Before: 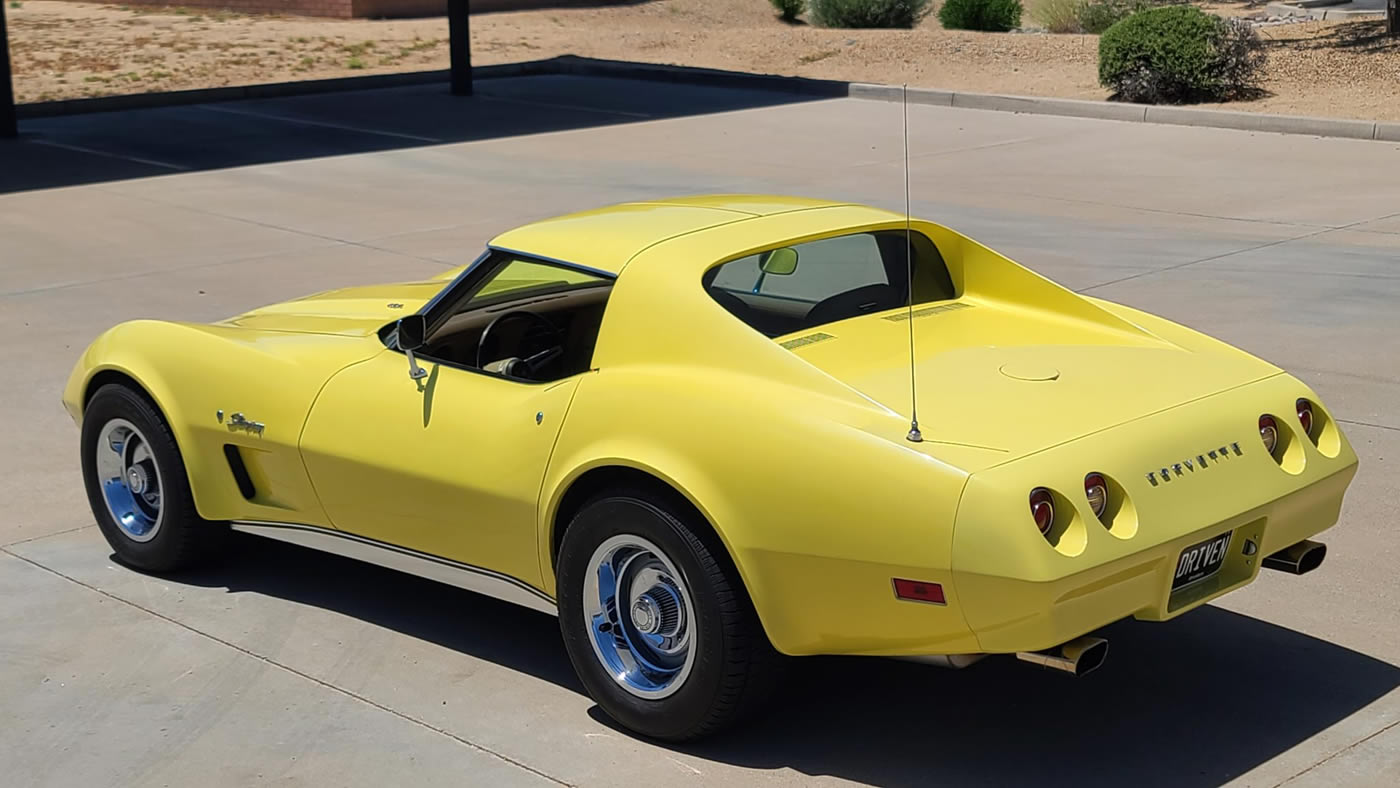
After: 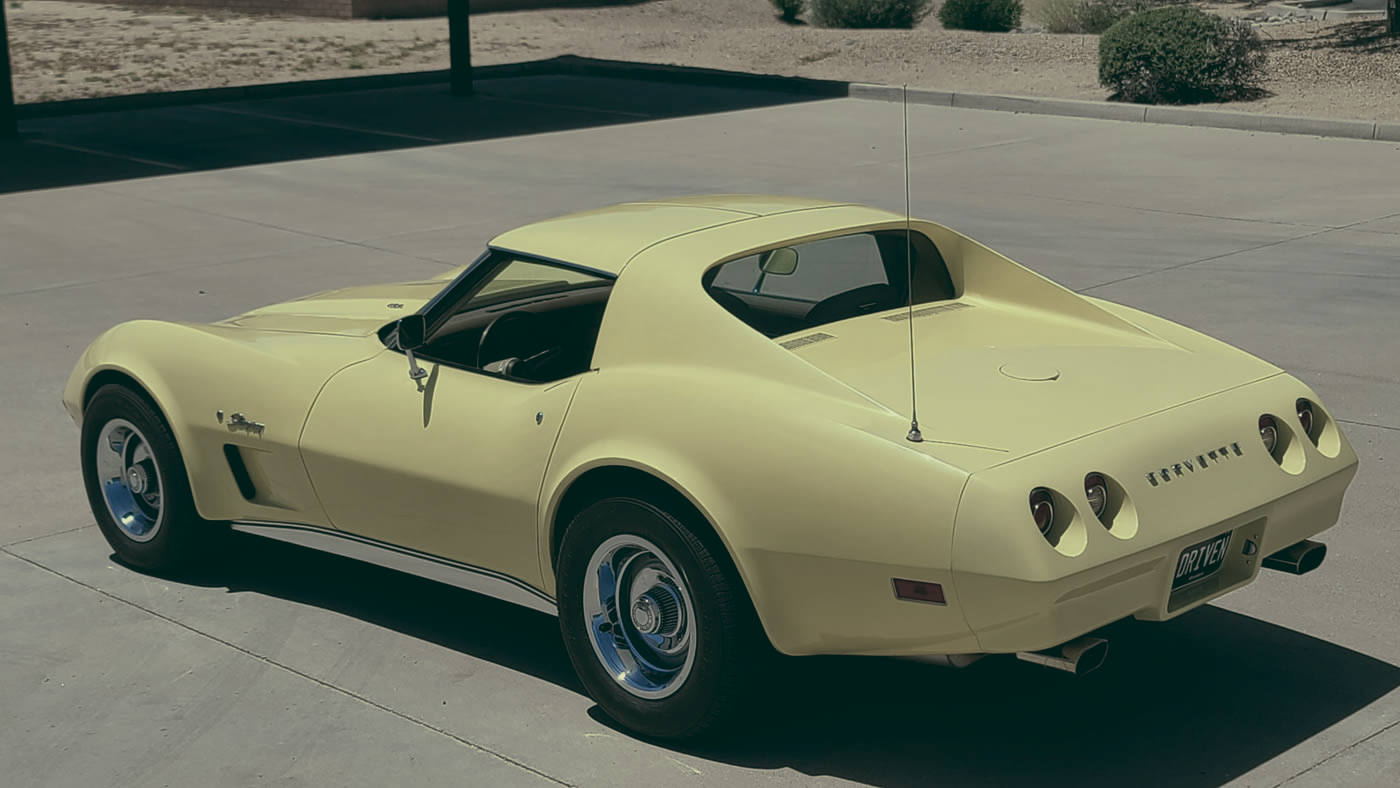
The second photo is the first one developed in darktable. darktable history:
color zones: curves: ch1 [(0.238, 0.163) (0.476, 0.2) (0.733, 0.322) (0.848, 0.134)]
tone equalizer: on, module defaults
lowpass: radius 0.1, contrast 0.85, saturation 1.1, unbound 0
color balance: lift [1.005, 0.99, 1.007, 1.01], gamma [1, 1.034, 1.032, 0.966], gain [0.873, 1.055, 1.067, 0.933]
split-toning: shadows › hue 290.82°, shadows › saturation 0.34, highlights › saturation 0.38, balance 0, compress 50%
contrast brightness saturation: brightness -0.09
